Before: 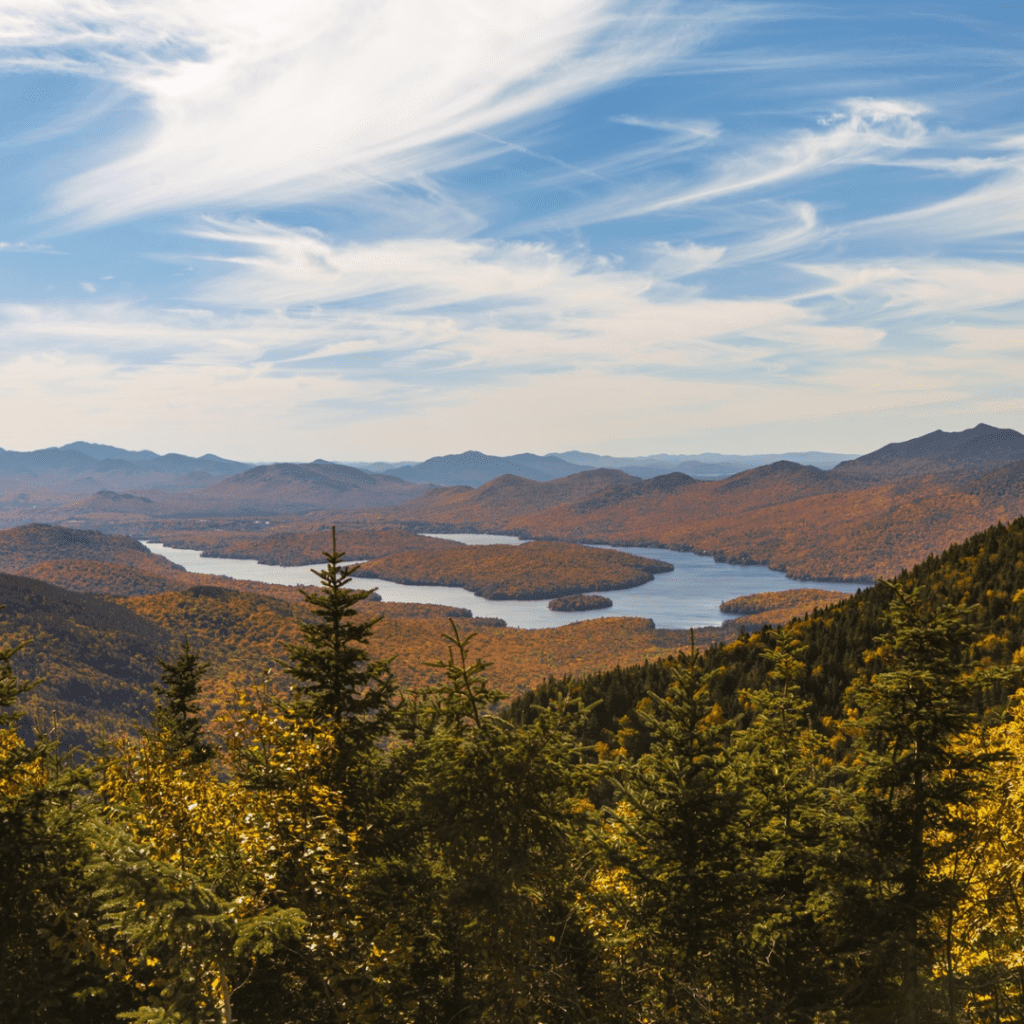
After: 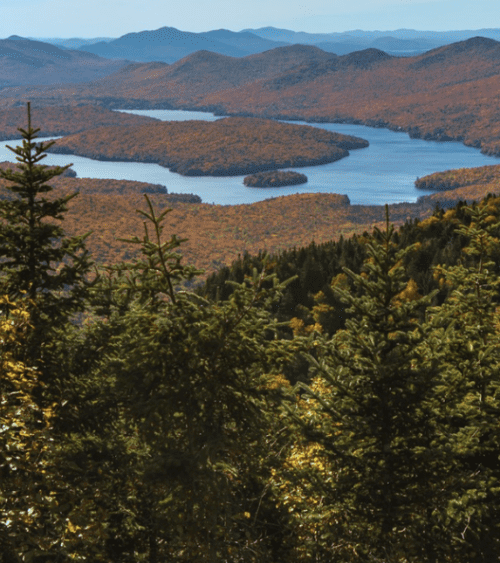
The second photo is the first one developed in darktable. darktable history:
crop: left 29.81%, top 41.454%, right 21.266%, bottom 3.502%
color correction: highlights a* -10.44, highlights b* -19.76
